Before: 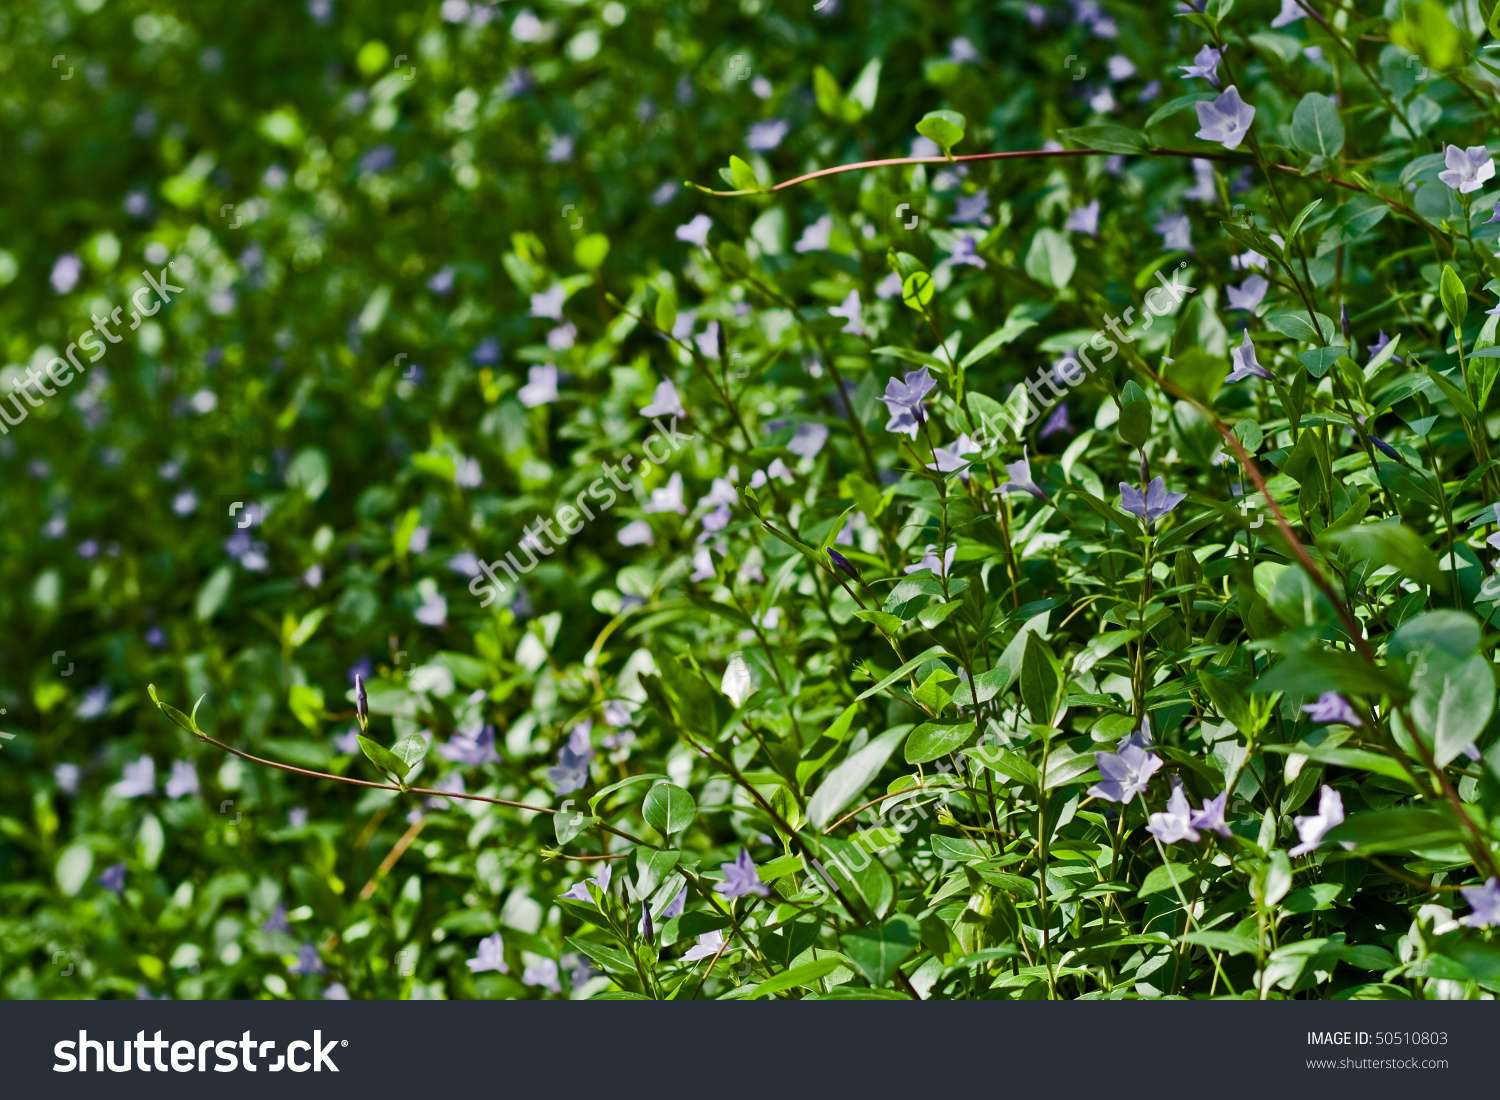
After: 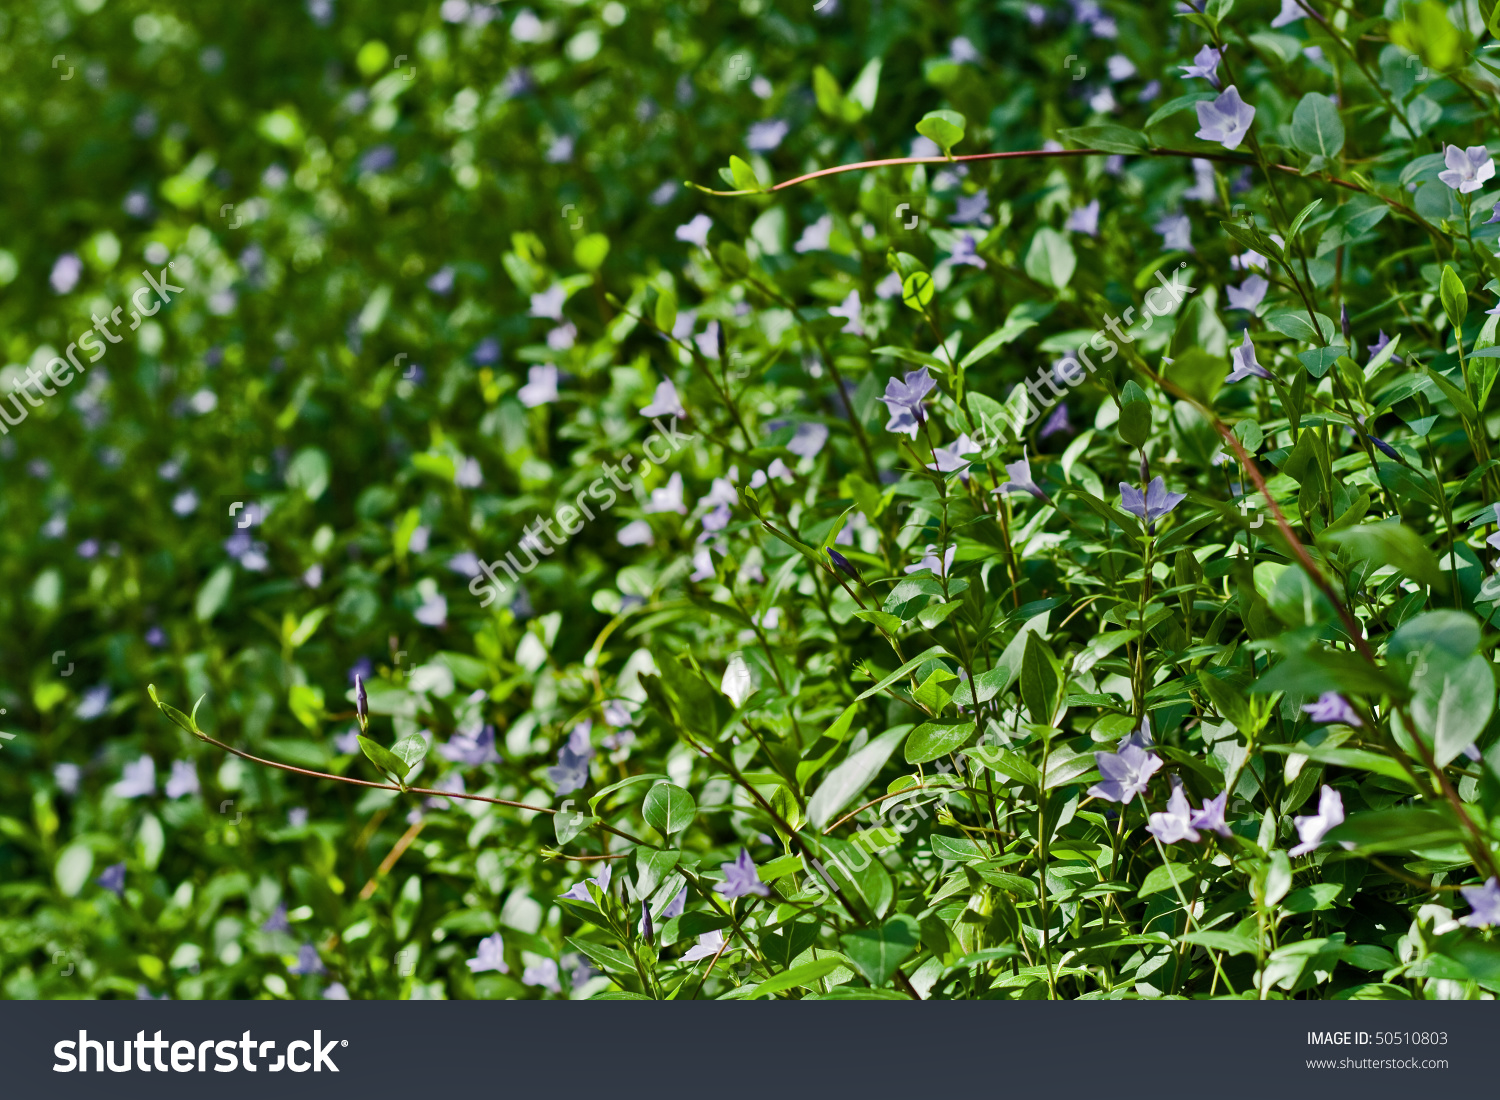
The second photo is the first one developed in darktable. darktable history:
shadows and highlights: low approximation 0.01, soften with gaussian
white balance: emerald 1
